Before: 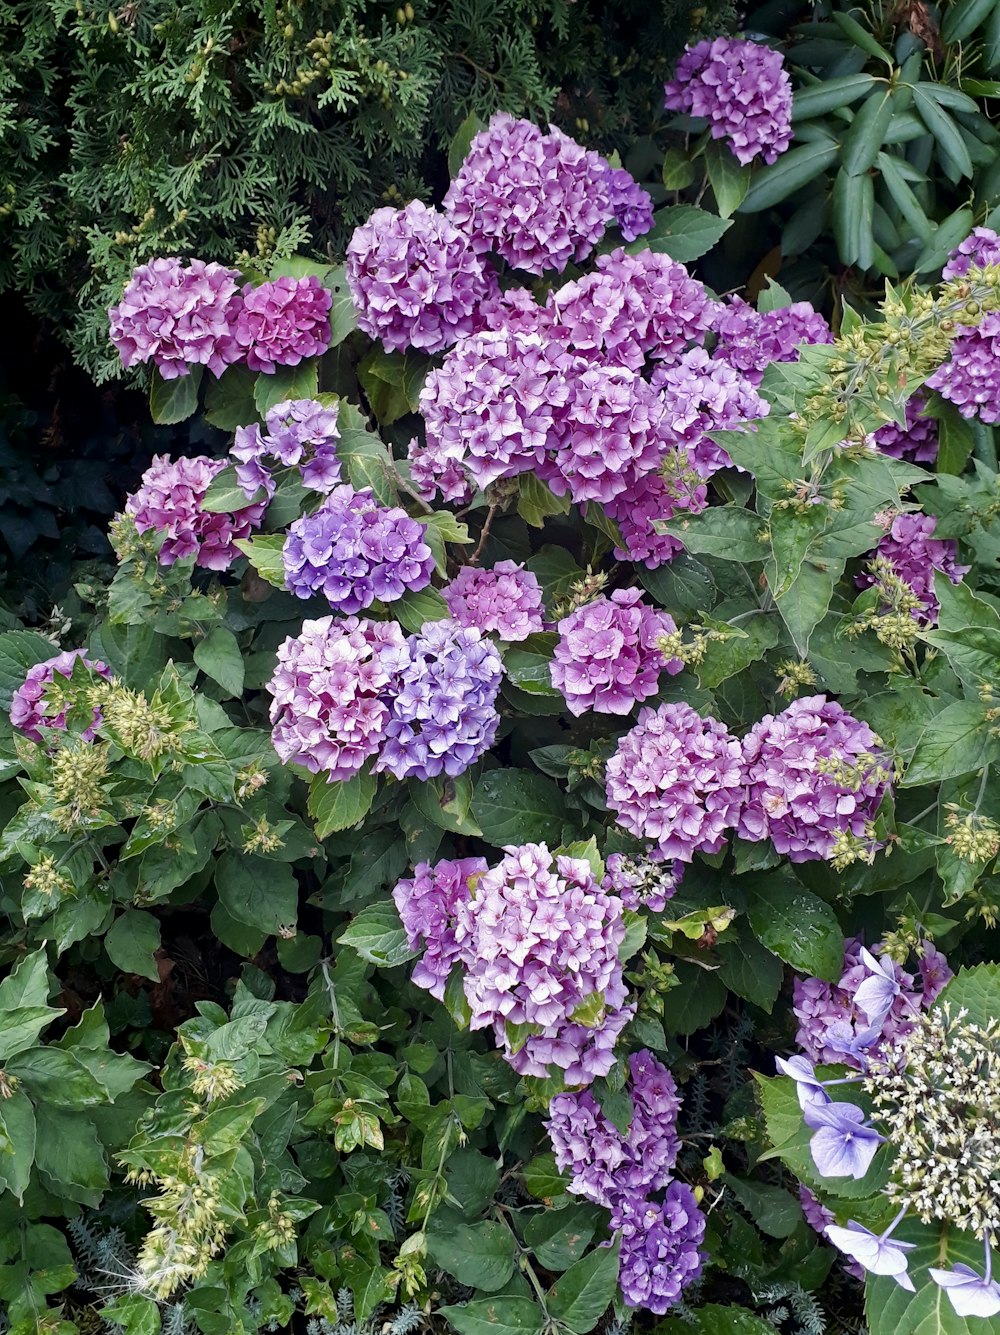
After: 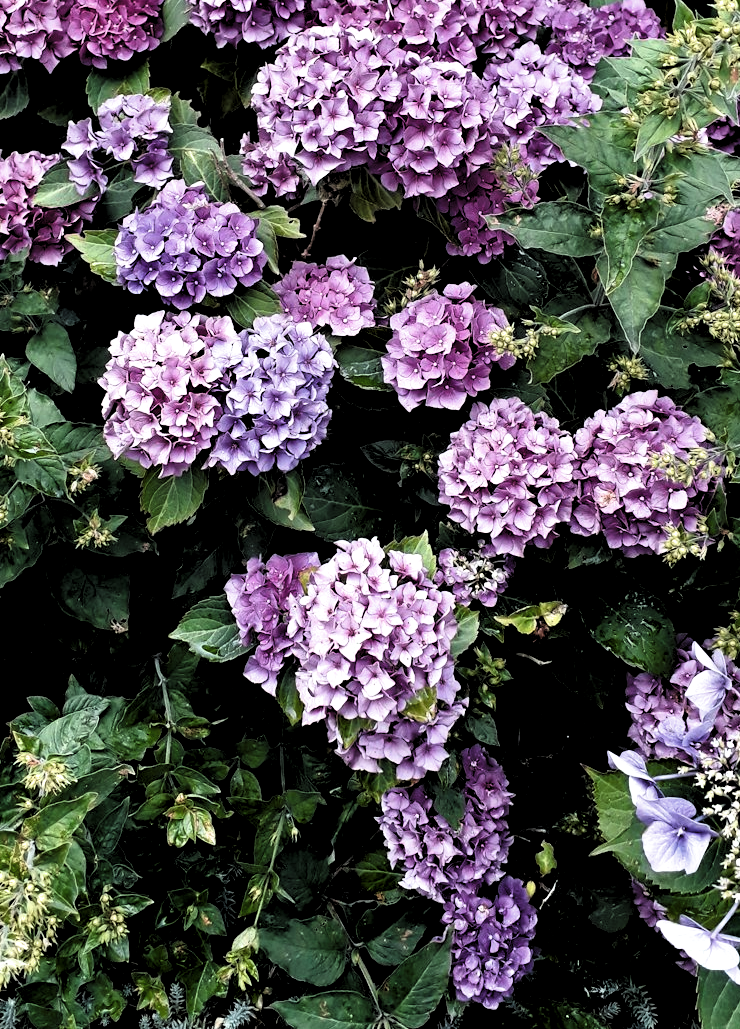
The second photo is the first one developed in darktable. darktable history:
levels: levels [0.116, 0.574, 1]
crop: left 16.871%, top 22.857%, right 9.116%
filmic rgb: black relative exposure -3.63 EV, white relative exposure 2.16 EV, hardness 3.62
